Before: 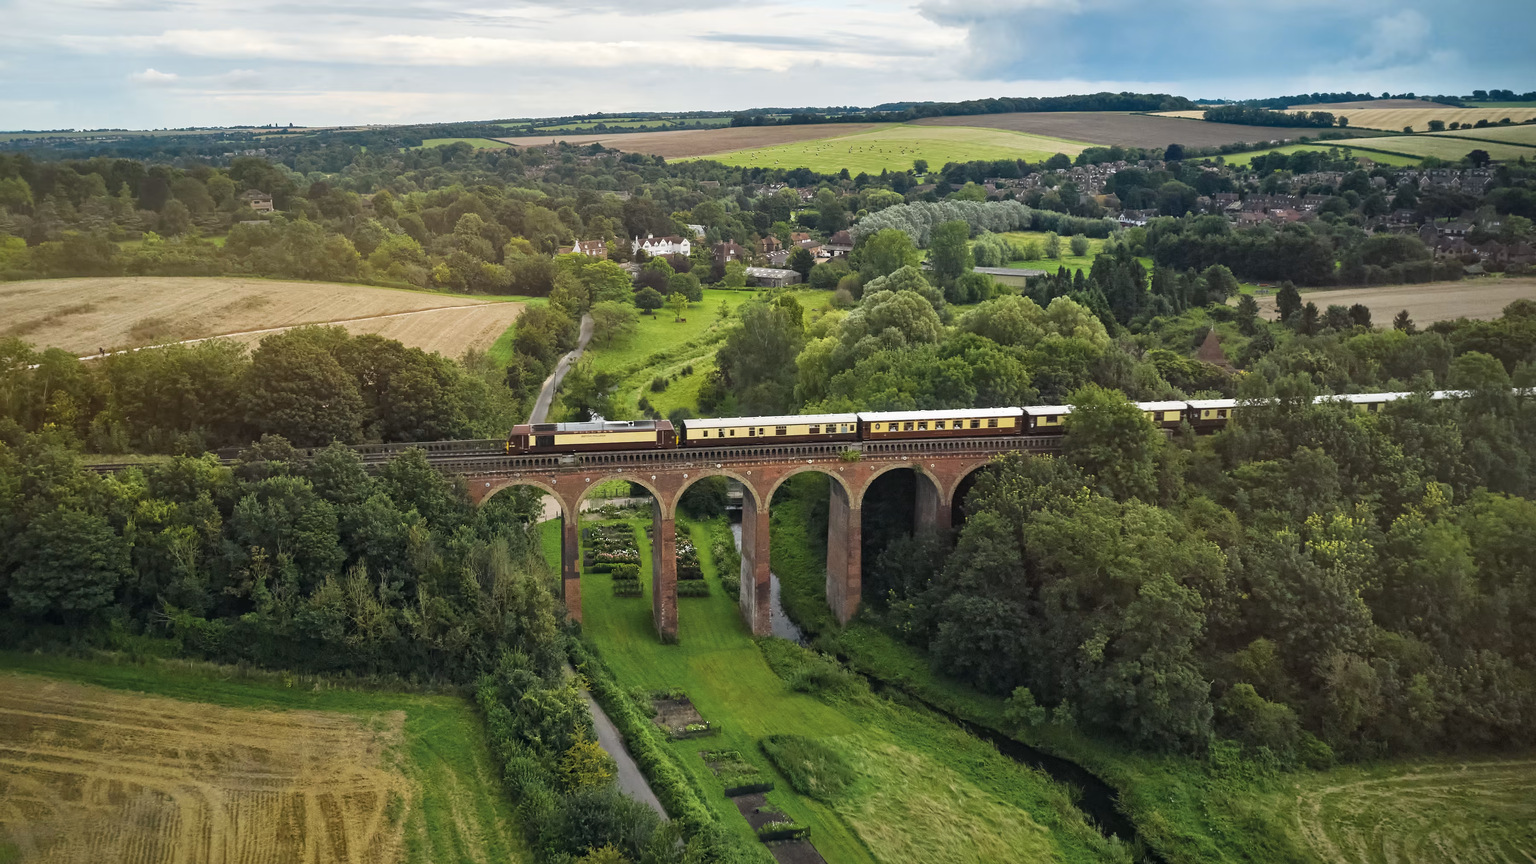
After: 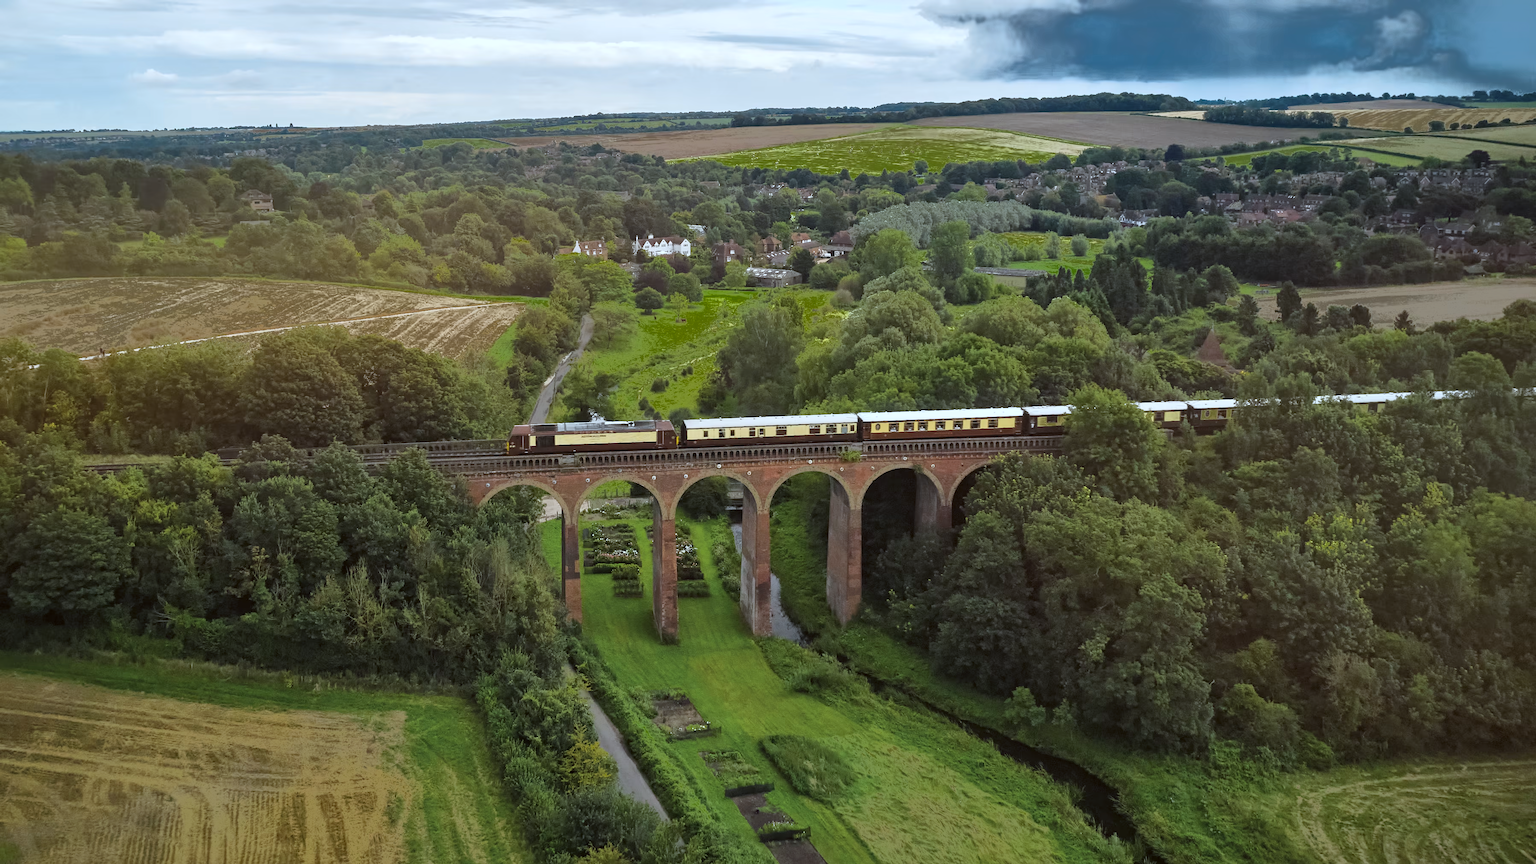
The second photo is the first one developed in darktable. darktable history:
white balance: red 0.974, blue 1.044
color correction: highlights a* -3.28, highlights b* -6.24, shadows a* 3.1, shadows b* 5.19
fill light: exposure -0.73 EV, center 0.69, width 2.2
